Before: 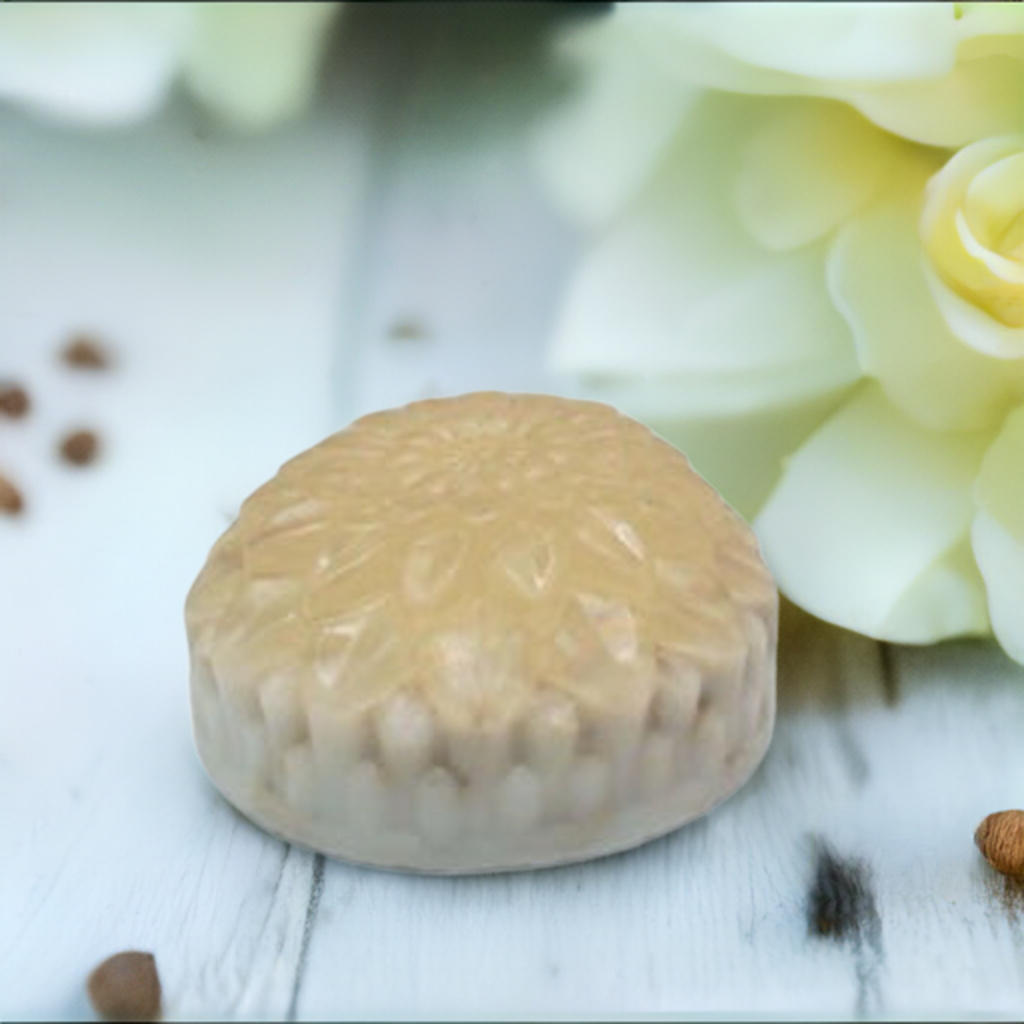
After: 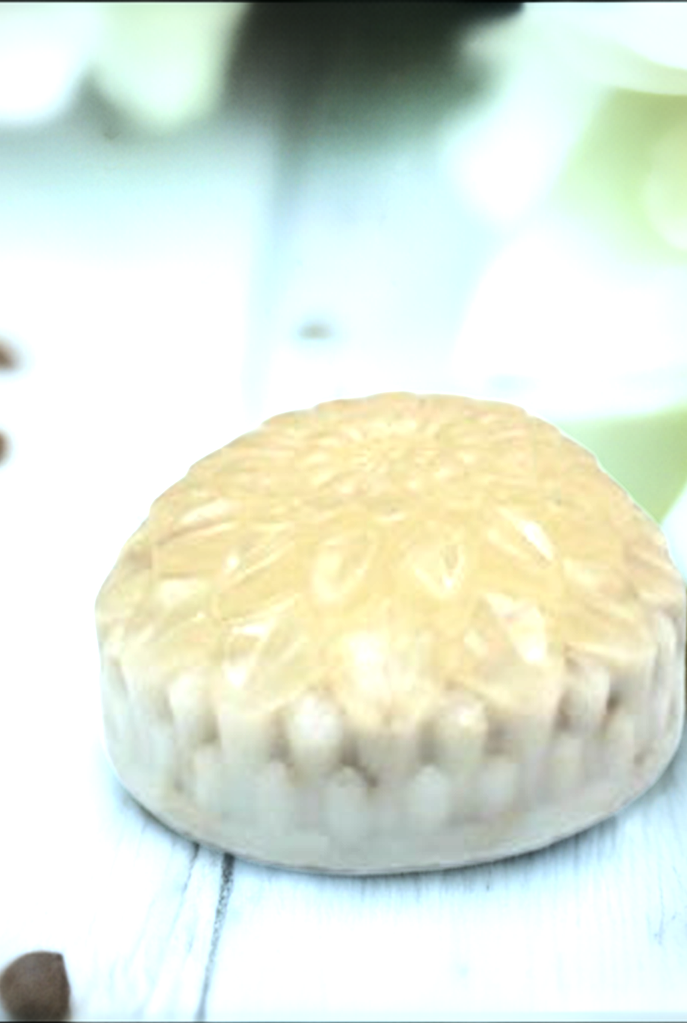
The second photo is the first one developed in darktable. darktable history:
tone equalizer: -8 EV -1.06 EV, -7 EV -1.01 EV, -6 EV -0.864 EV, -5 EV -0.574 EV, -3 EV 0.588 EV, -2 EV 0.881 EV, -1 EV 1 EV, +0 EV 1.06 EV, edges refinement/feathering 500, mask exposure compensation -1.57 EV, preserve details no
vignetting: fall-off radius 61.02%
contrast equalizer: octaves 7, y [[0.5, 0.501, 0.525, 0.597, 0.58, 0.514], [0.5 ×6], [0.5 ×6], [0 ×6], [0 ×6]], mix -0.193
color calibration: illuminant as shot in camera, x 0.358, y 0.373, temperature 4628.91 K
exposure: compensate highlight preservation false
color correction: highlights a* -4.76, highlights b* 5.05, saturation 0.965
crop and rotate: left 8.915%, right 23.966%
